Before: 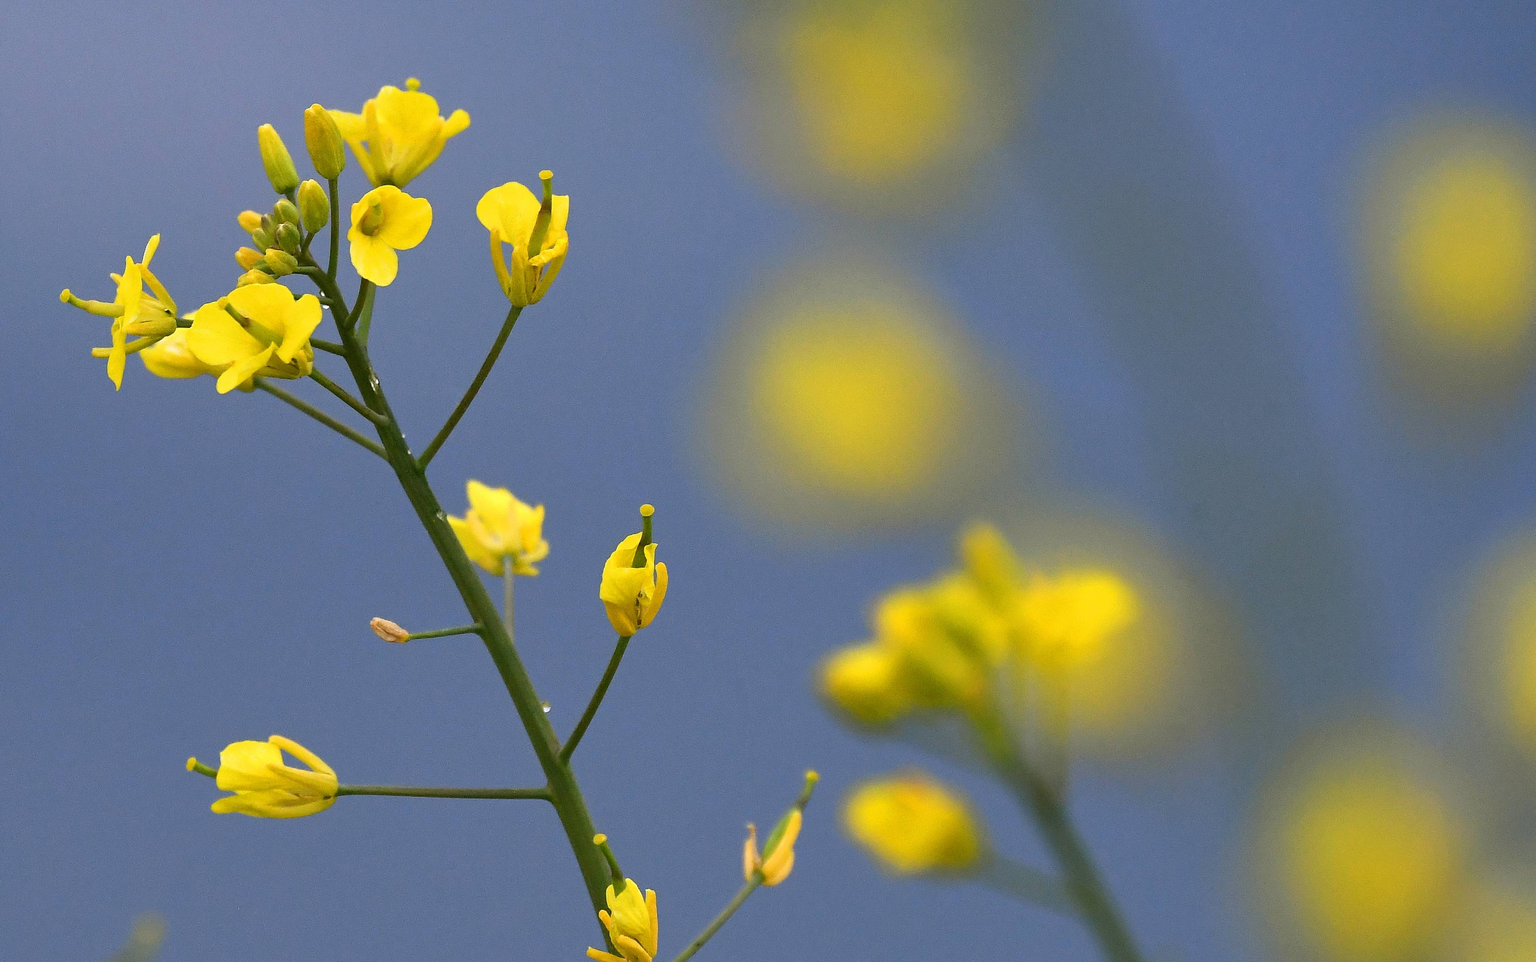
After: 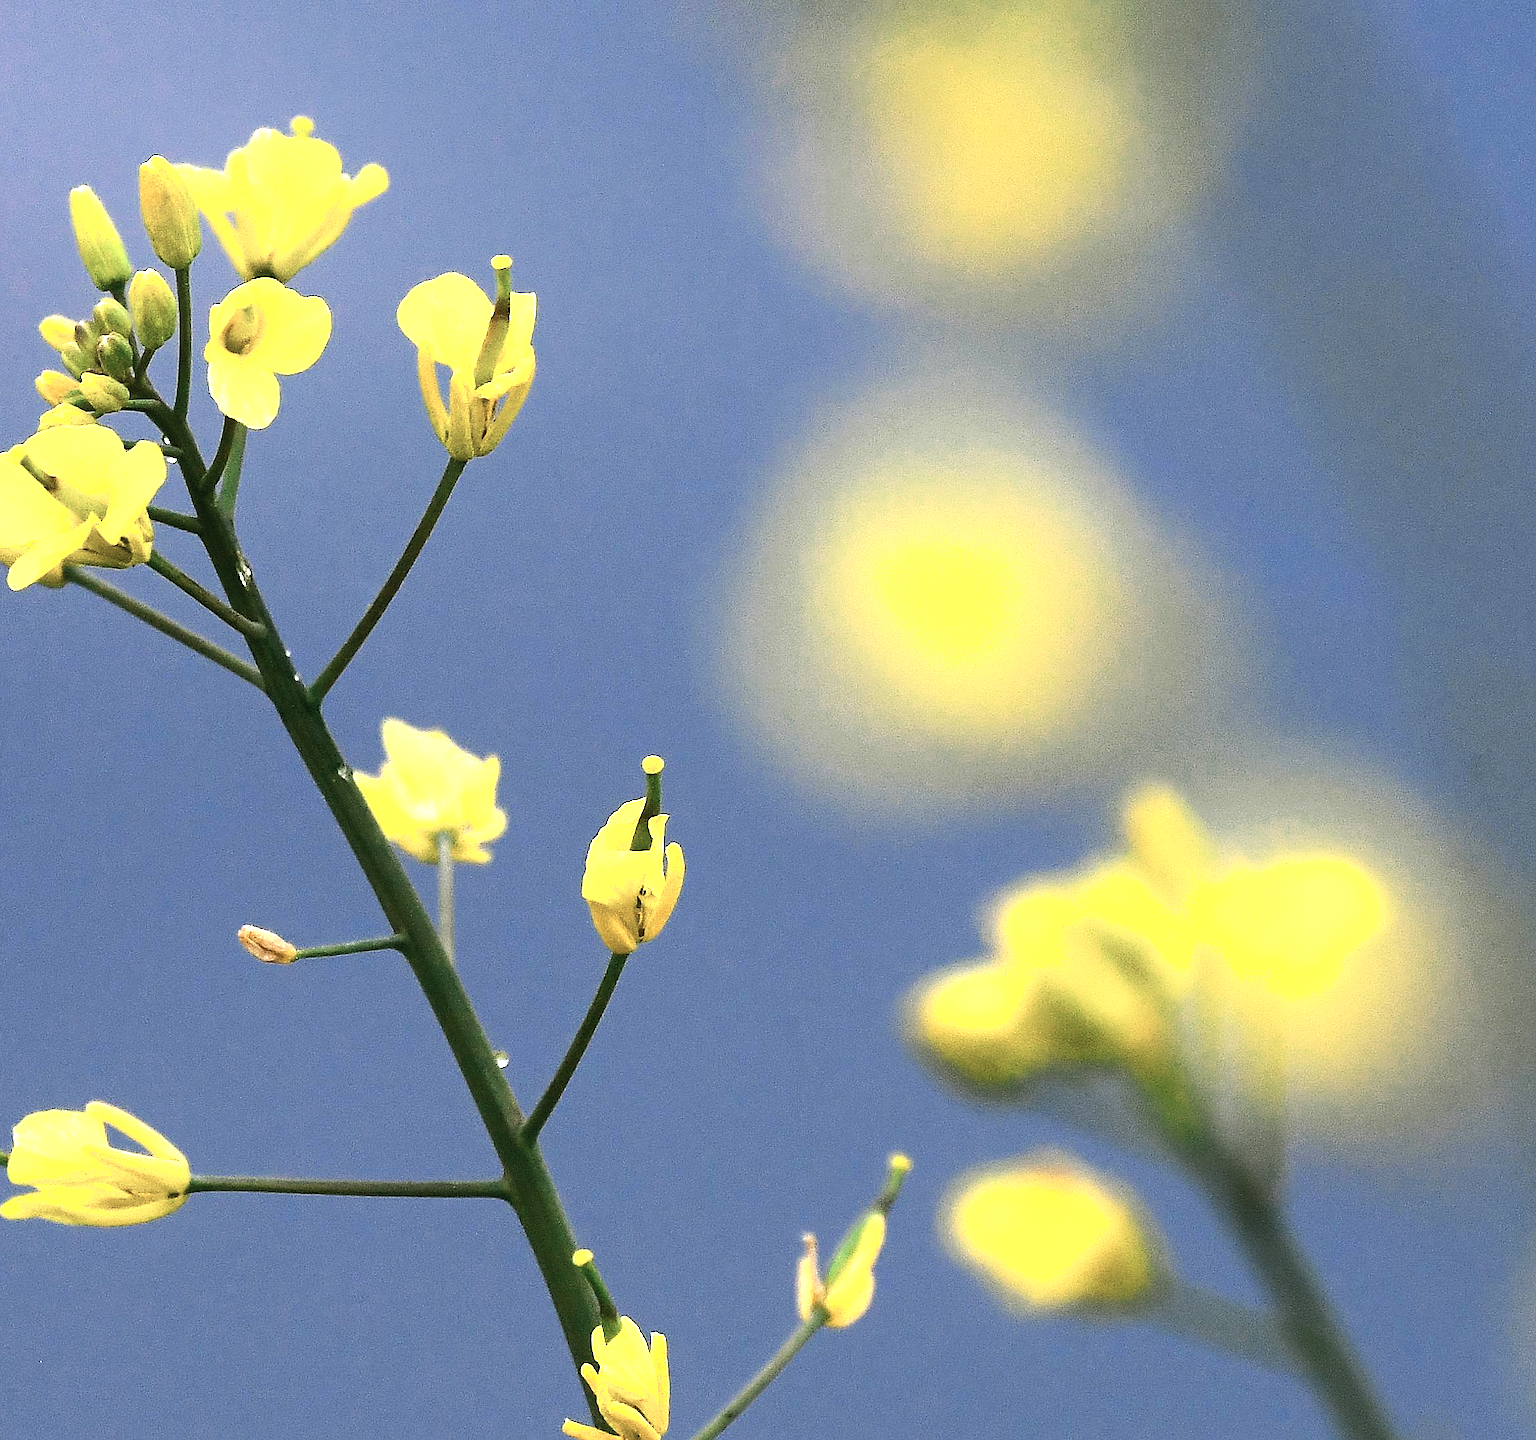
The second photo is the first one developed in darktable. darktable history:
color balance rgb: shadows lift › chroma 2.99%, shadows lift › hue 243.38°, global offset › hue 170.49°, perceptual saturation grading › global saturation 0.276%, global vibrance 20%
shadows and highlights: shadows 1.48, highlights 41.09
exposure: exposure 0.204 EV, compensate highlight preservation false
crop and rotate: left 13.78%, right 19.493%
tone equalizer: -8 EV -1.09 EV, -7 EV -1.05 EV, -6 EV -0.873 EV, -5 EV -0.539 EV, -3 EV 0.588 EV, -2 EV 0.896 EV, -1 EV 0.999 EV, +0 EV 1.07 EV, edges refinement/feathering 500, mask exposure compensation -1.57 EV, preserve details no
sharpen: radius 0.983, amount 0.603
color zones: curves: ch0 [(0, 0.5) (0.125, 0.4) (0.25, 0.5) (0.375, 0.4) (0.5, 0.4) (0.625, 0.35) (0.75, 0.35) (0.875, 0.5)]; ch1 [(0, 0.35) (0.125, 0.45) (0.25, 0.35) (0.375, 0.35) (0.5, 0.35) (0.625, 0.35) (0.75, 0.45) (0.875, 0.35)]; ch2 [(0, 0.6) (0.125, 0.5) (0.25, 0.5) (0.375, 0.6) (0.5, 0.6) (0.625, 0.5) (0.75, 0.5) (0.875, 0.5)]
